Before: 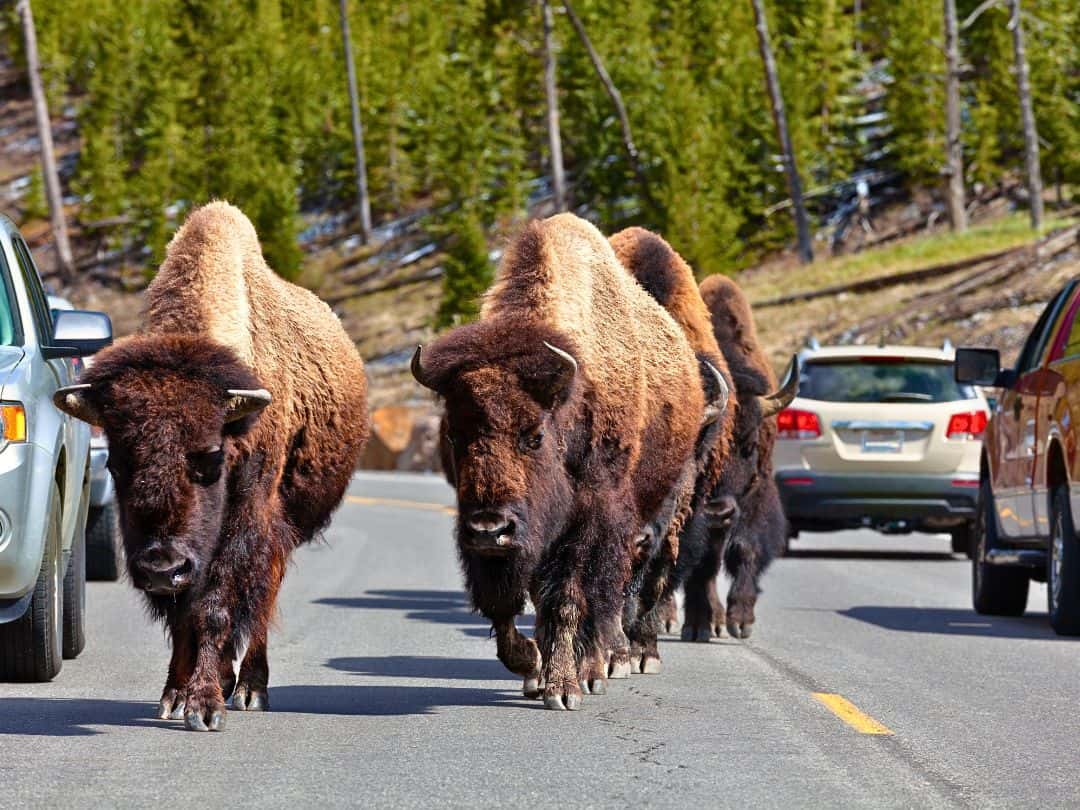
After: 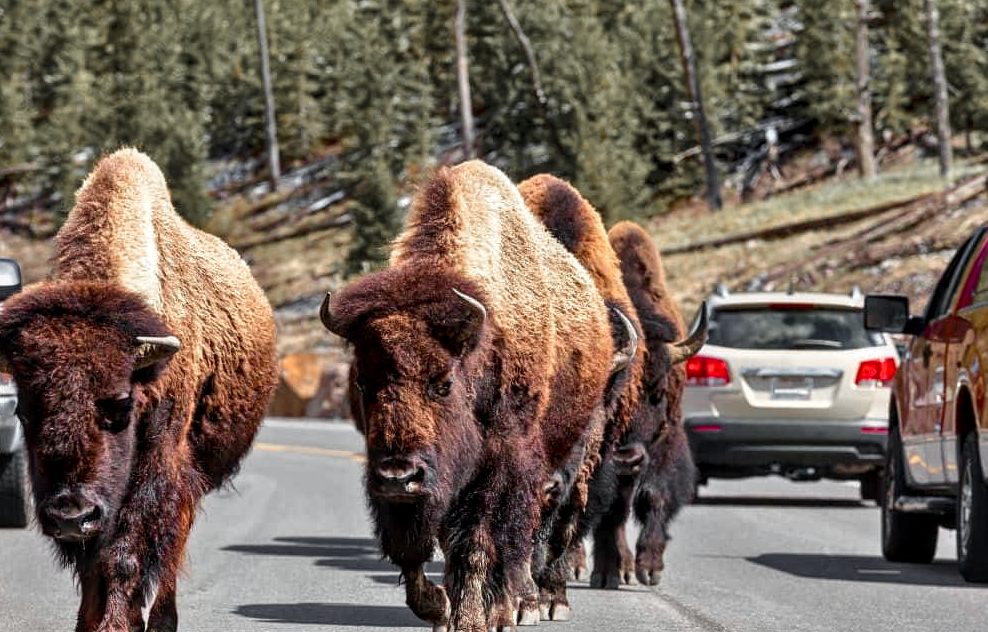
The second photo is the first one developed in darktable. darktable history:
crop: left 8.483%, top 6.591%, bottom 15.35%
local contrast: detail 130%
color zones: curves: ch1 [(0, 0.638) (0.193, 0.442) (0.286, 0.15) (0.429, 0.14) (0.571, 0.142) (0.714, 0.154) (0.857, 0.175) (1, 0.638)]
